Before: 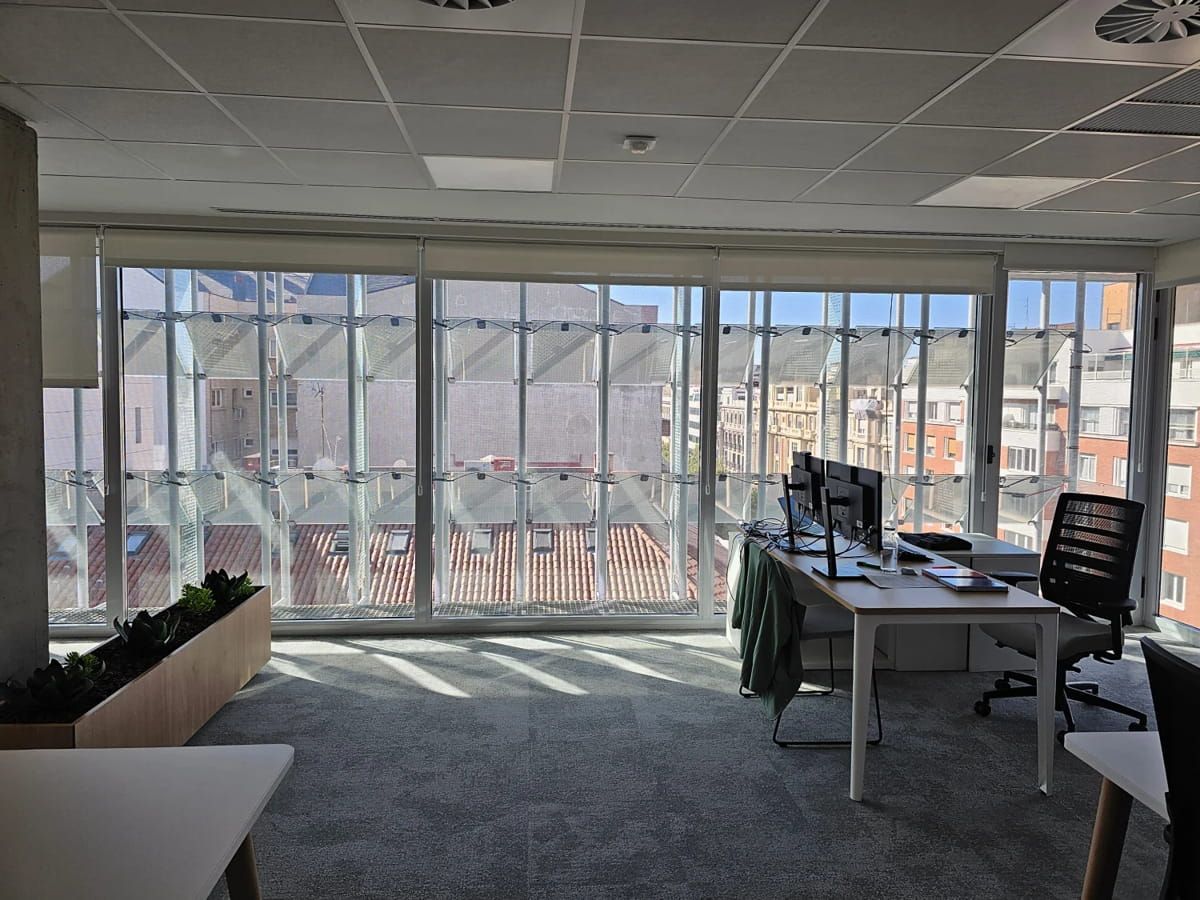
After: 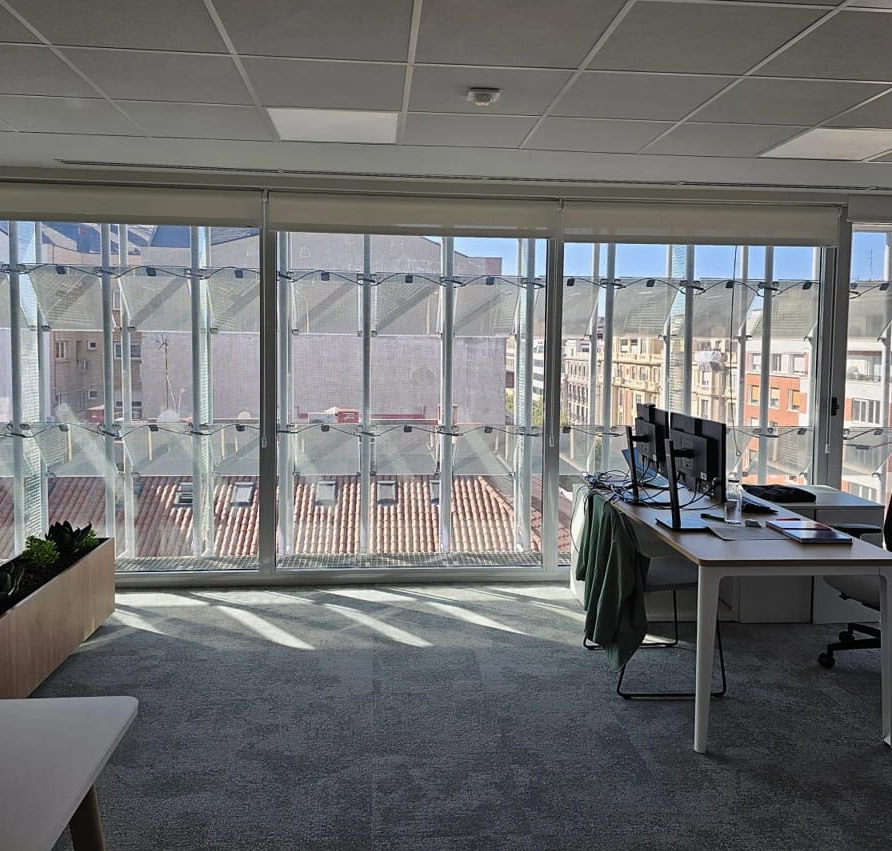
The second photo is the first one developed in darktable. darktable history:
crop and rotate: left 13.062%, top 5.375%, right 12.602%
